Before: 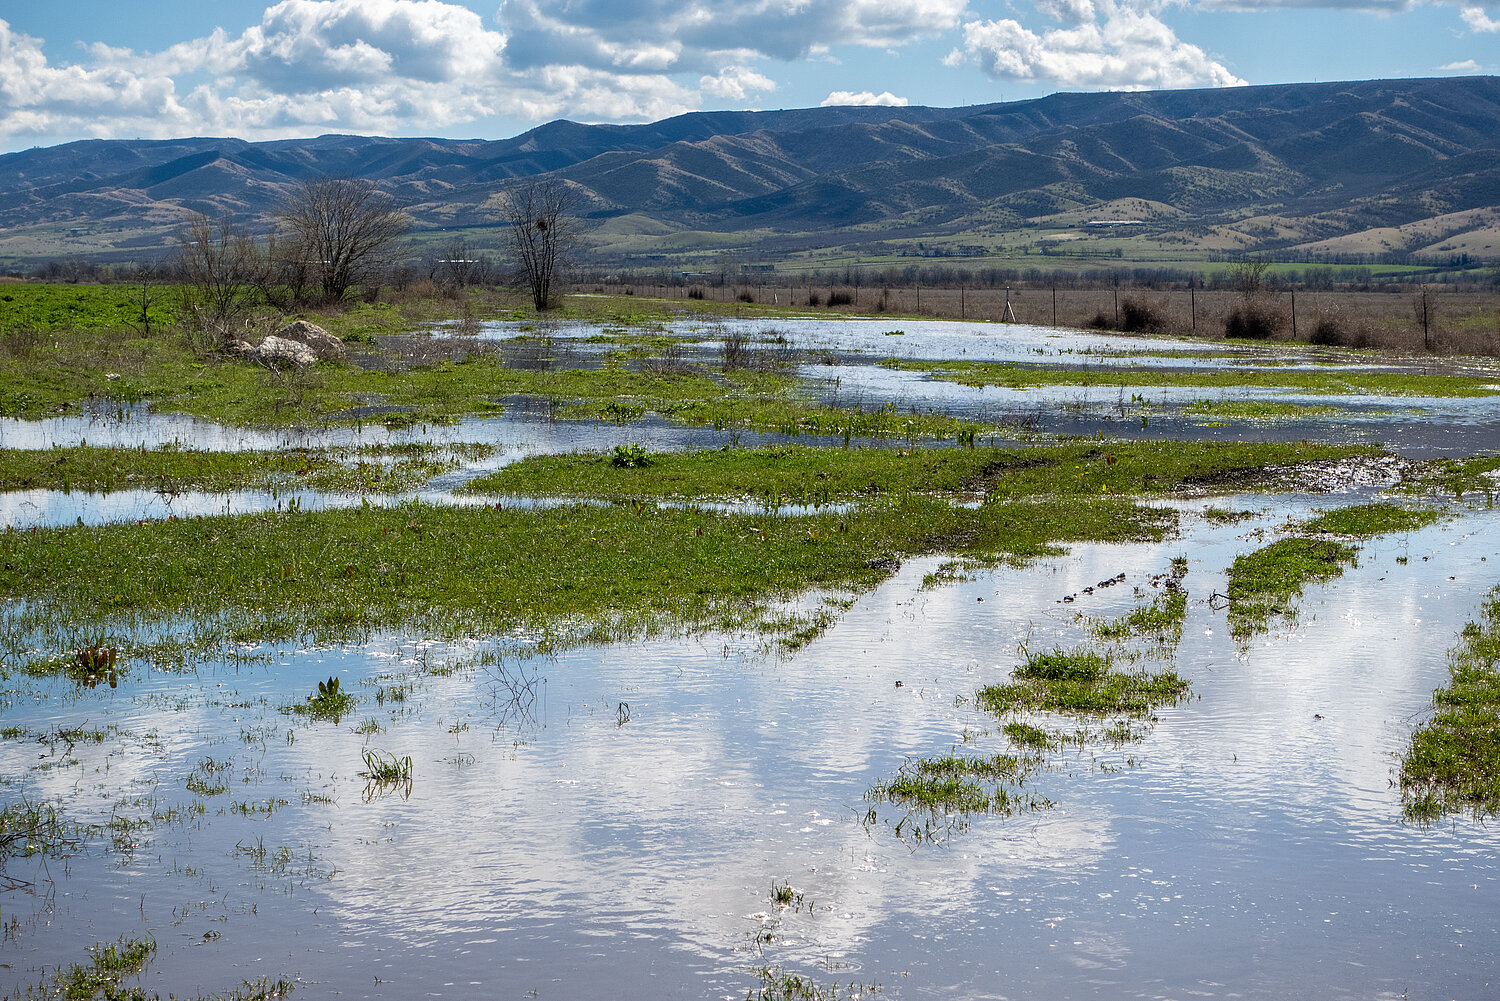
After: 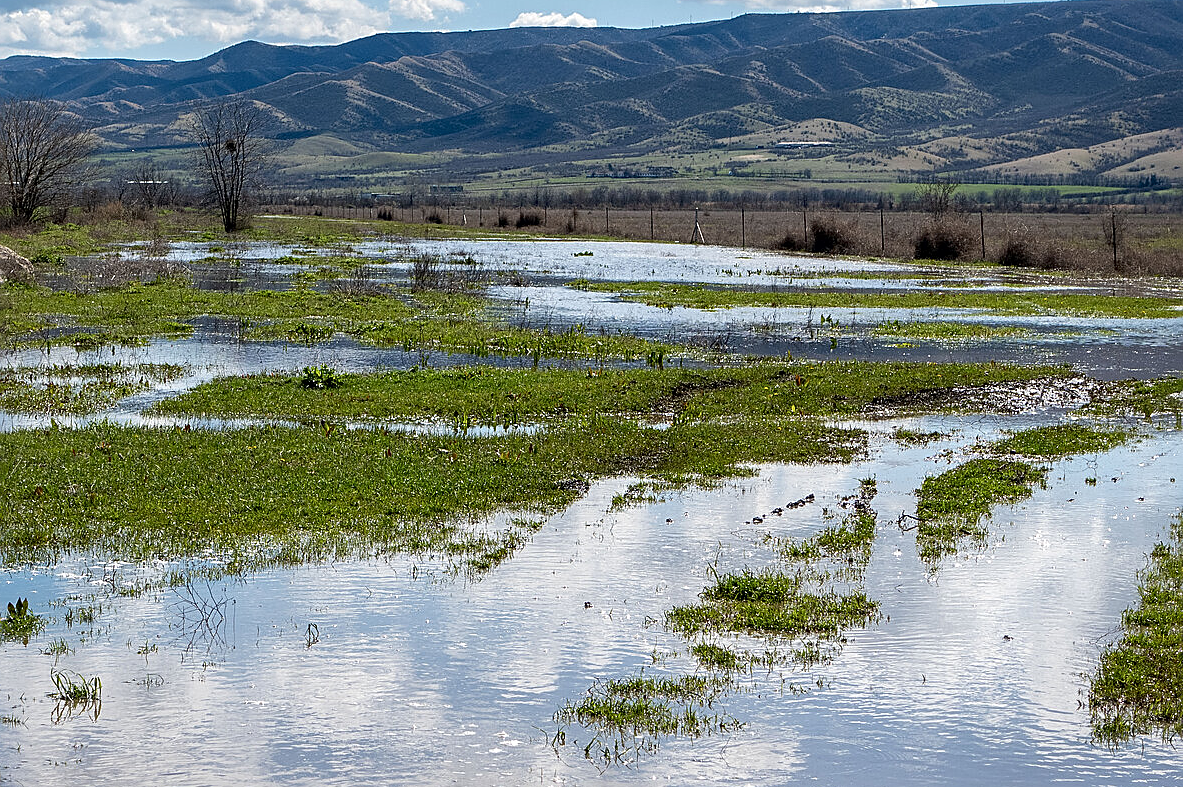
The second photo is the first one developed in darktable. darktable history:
sharpen: on, module defaults
local contrast: mode bilateral grid, contrast 20, coarseness 50, detail 120%, midtone range 0.2
crop and rotate: left 20.74%, top 7.912%, right 0.375%, bottom 13.378%
